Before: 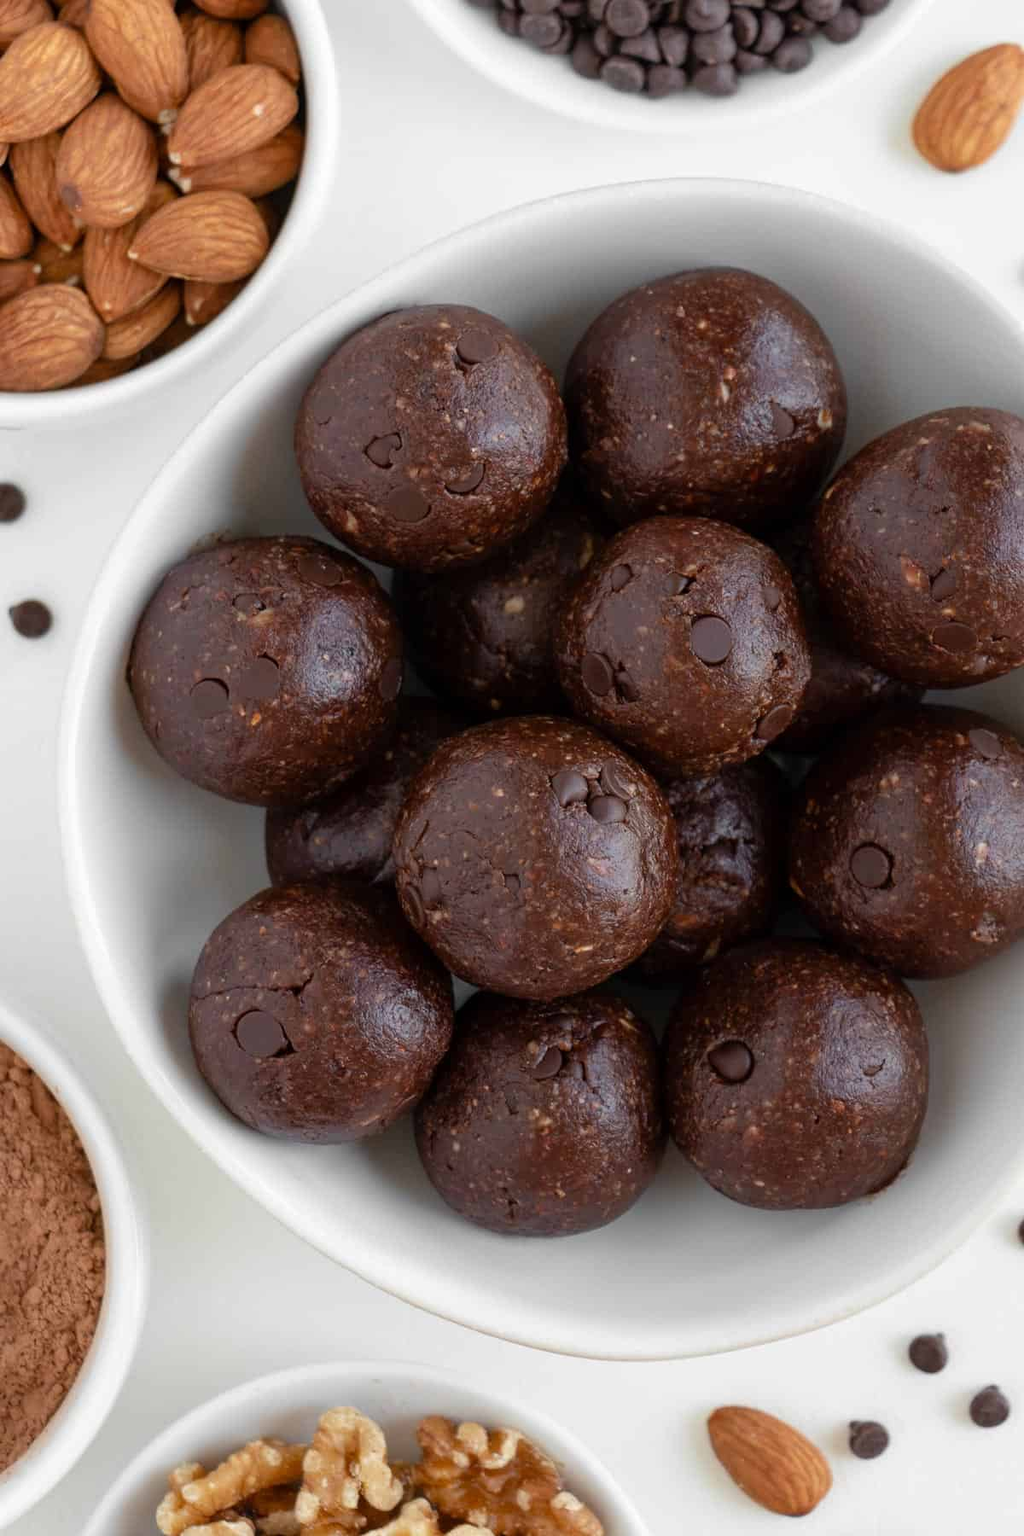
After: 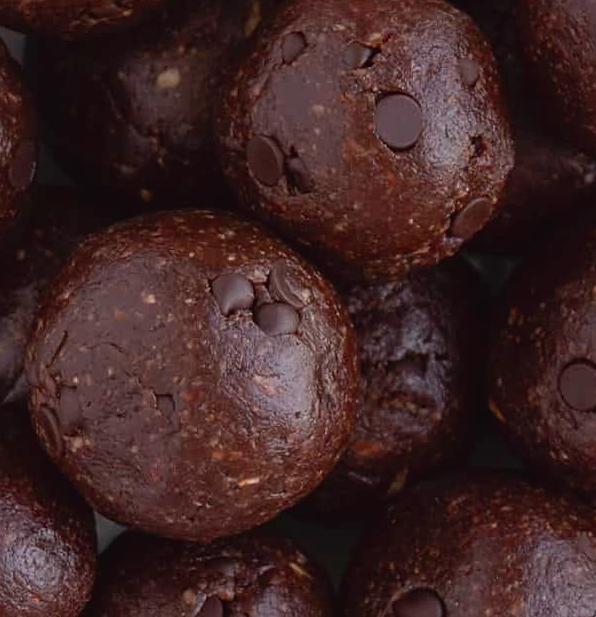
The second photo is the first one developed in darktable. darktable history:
sharpen: amount 0.2
tone curve: curves: ch0 [(0, 0.029) (0.253, 0.237) (1, 0.945)]; ch1 [(0, 0) (0.401, 0.42) (0.442, 0.47) (0.492, 0.498) (0.511, 0.523) (0.557, 0.565) (0.66, 0.683) (1, 1)]; ch2 [(0, 0) (0.394, 0.413) (0.5, 0.5) (0.578, 0.568) (1, 1)], color space Lab, independent channels, preserve colors none
rotate and perspective: rotation 0.174°, lens shift (vertical) 0.013, lens shift (horizontal) 0.019, shear 0.001, automatic cropping original format, crop left 0.007, crop right 0.991, crop top 0.016, crop bottom 0.997
crop: left 36.607%, top 34.735%, right 13.146%, bottom 30.611%
